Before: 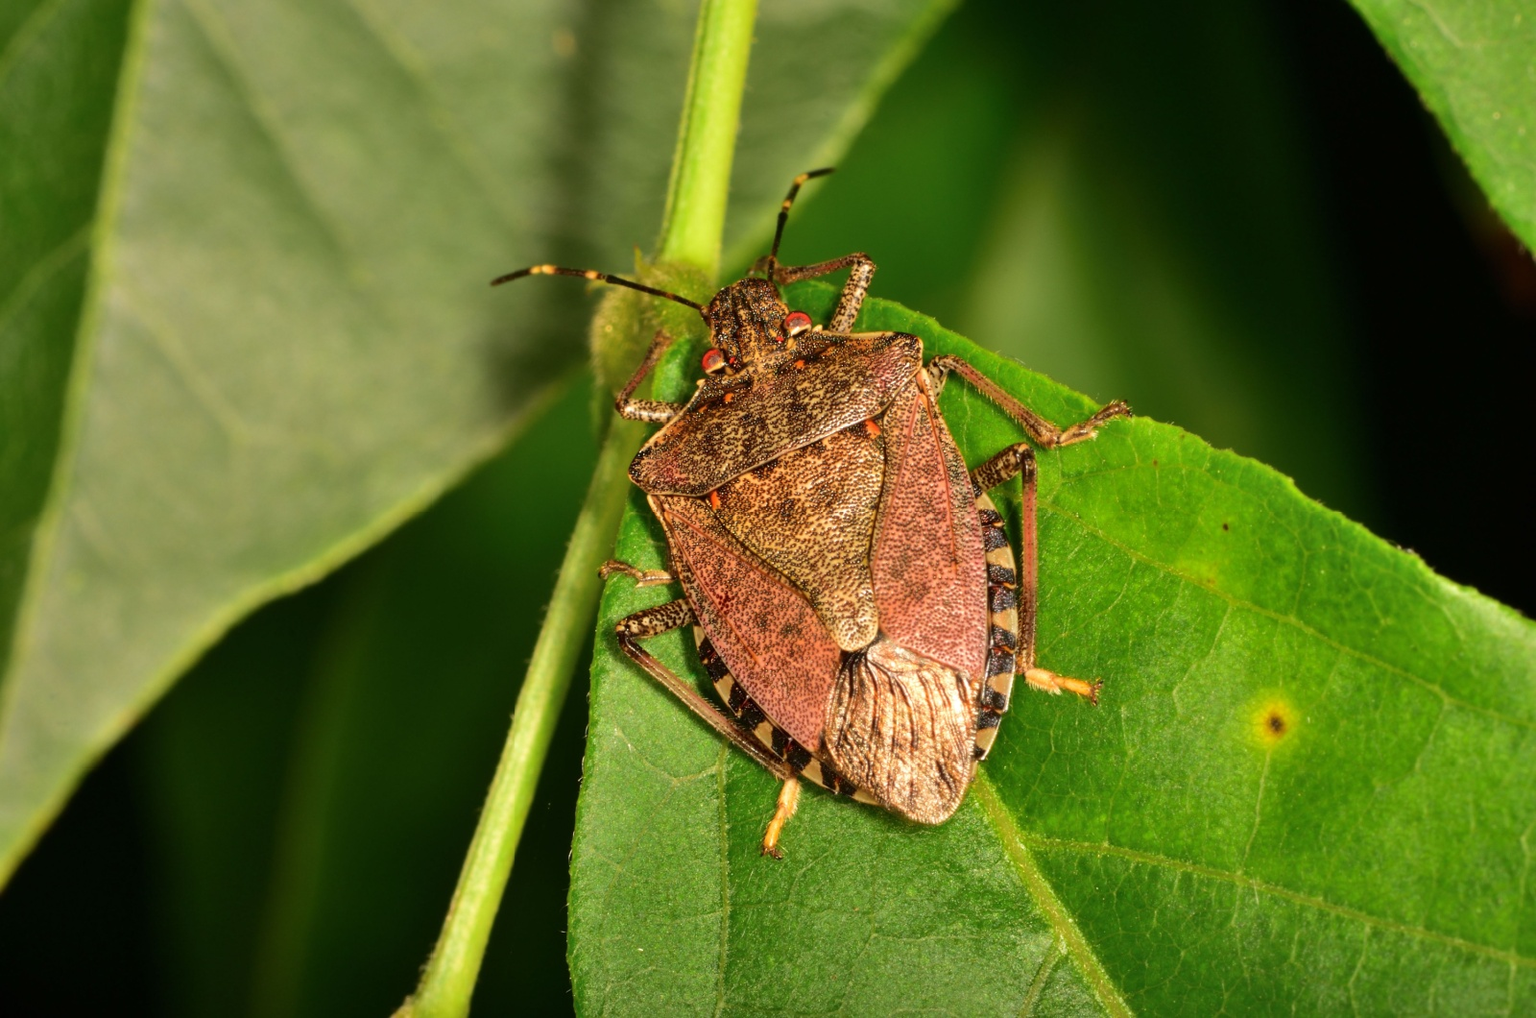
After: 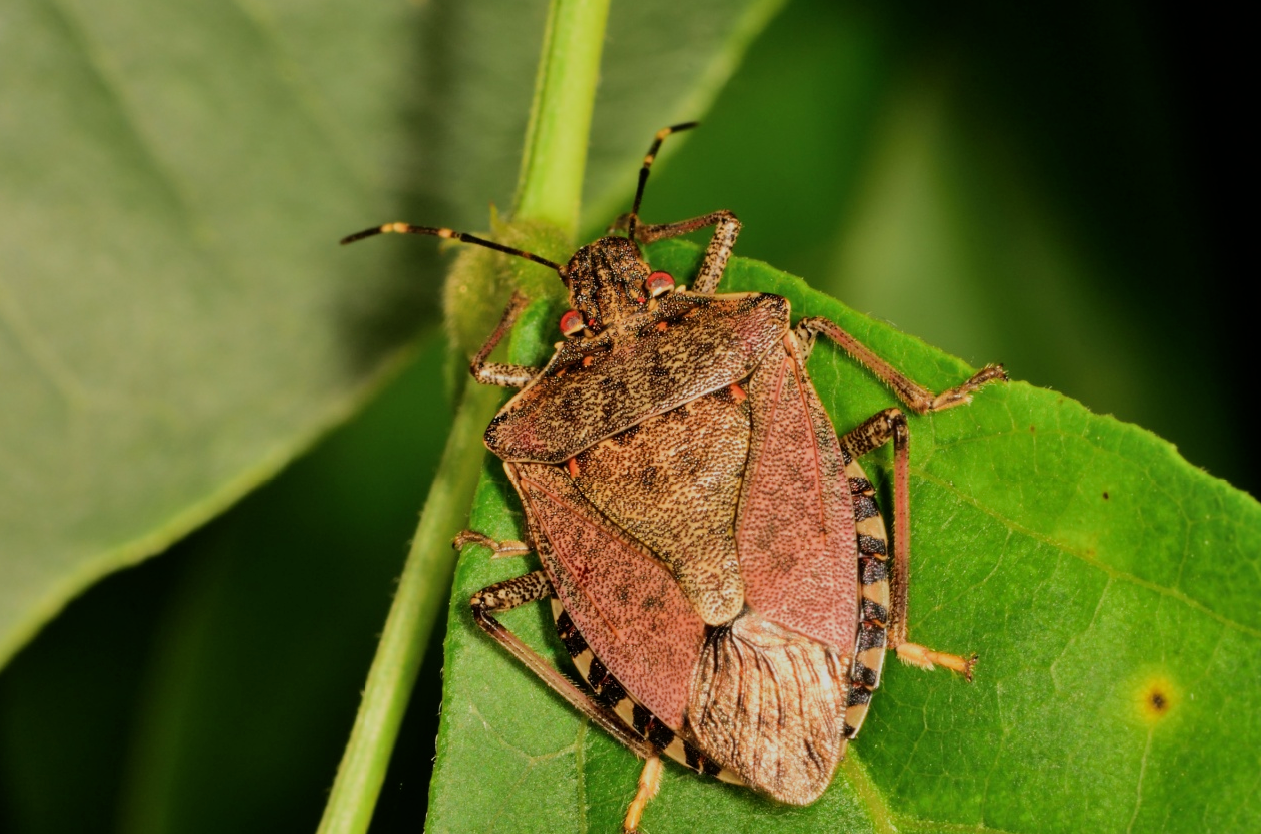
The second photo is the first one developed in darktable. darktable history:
crop and rotate: left 10.785%, top 5.054%, right 10.354%, bottom 16.203%
filmic rgb: black relative exposure -7.65 EV, white relative exposure 4.56 EV, hardness 3.61
